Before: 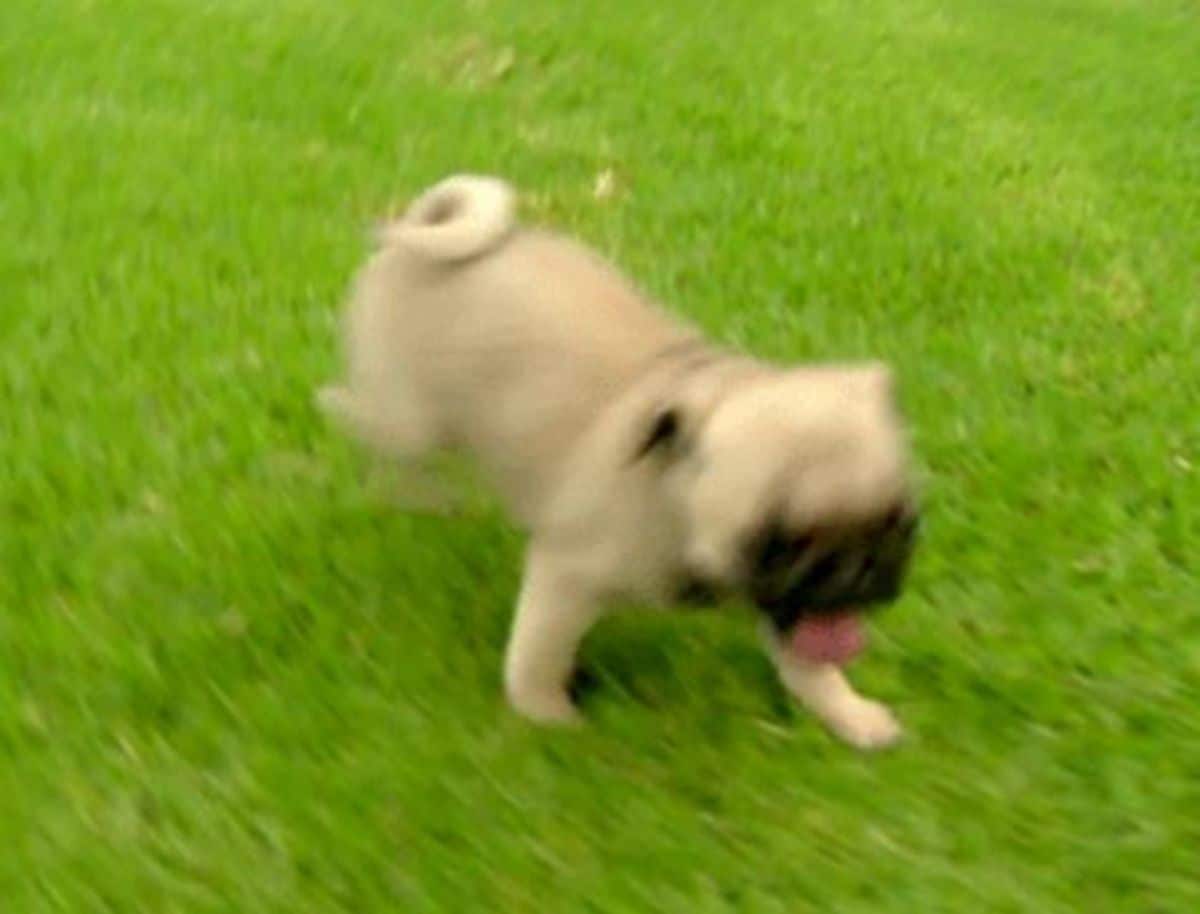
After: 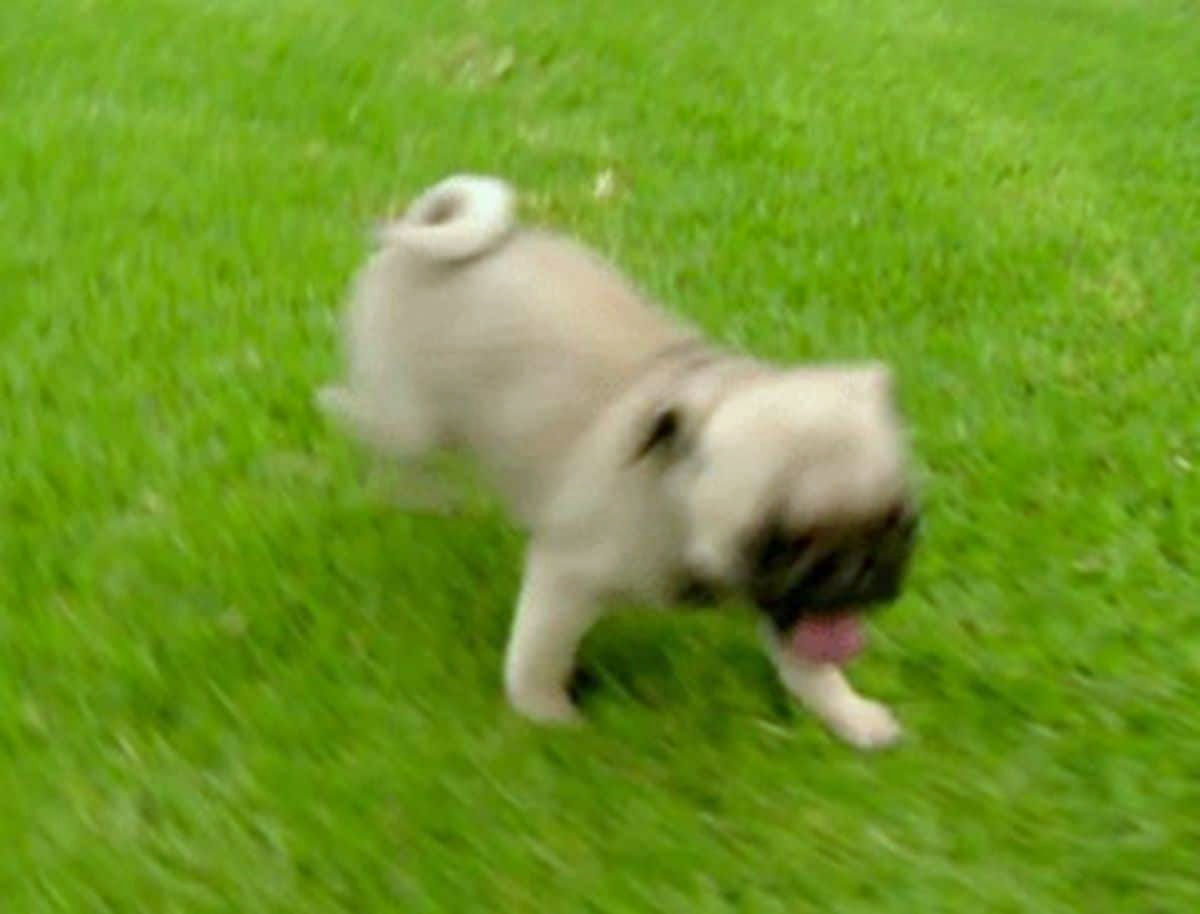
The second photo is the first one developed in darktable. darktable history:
shadows and highlights: shadows 29.32, highlights -29.32, low approximation 0.01, soften with gaussian
white balance: red 0.926, green 1.003, blue 1.133
